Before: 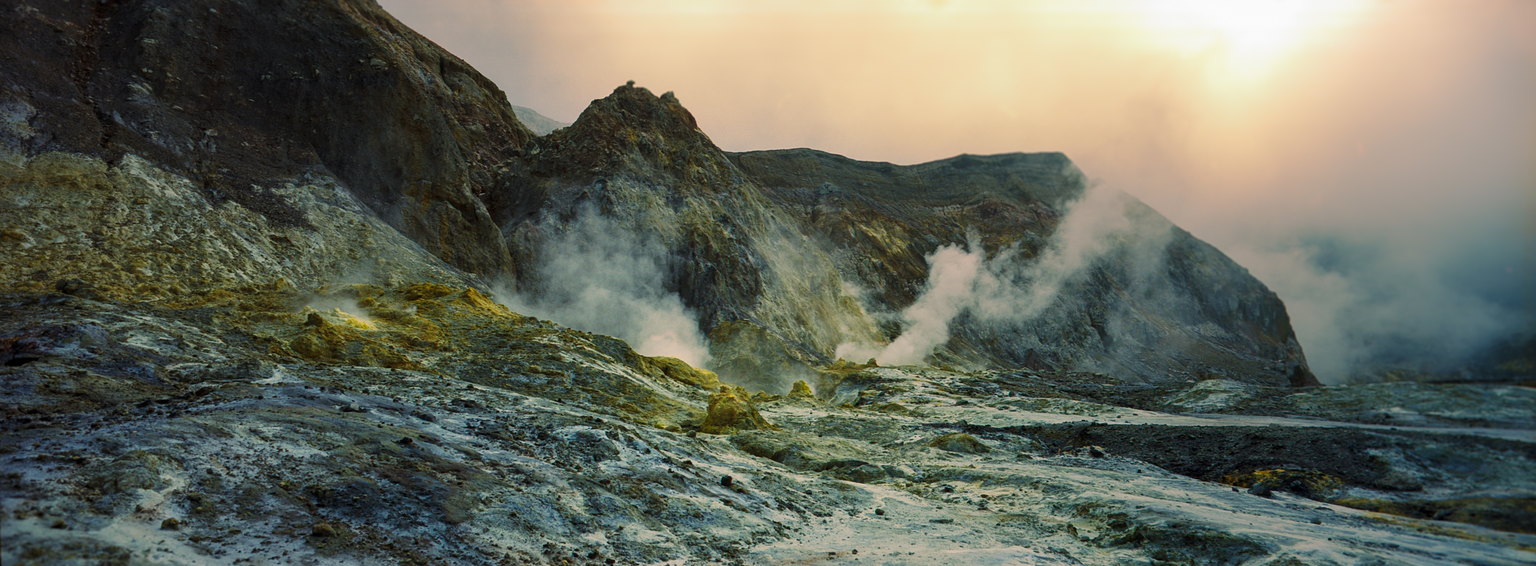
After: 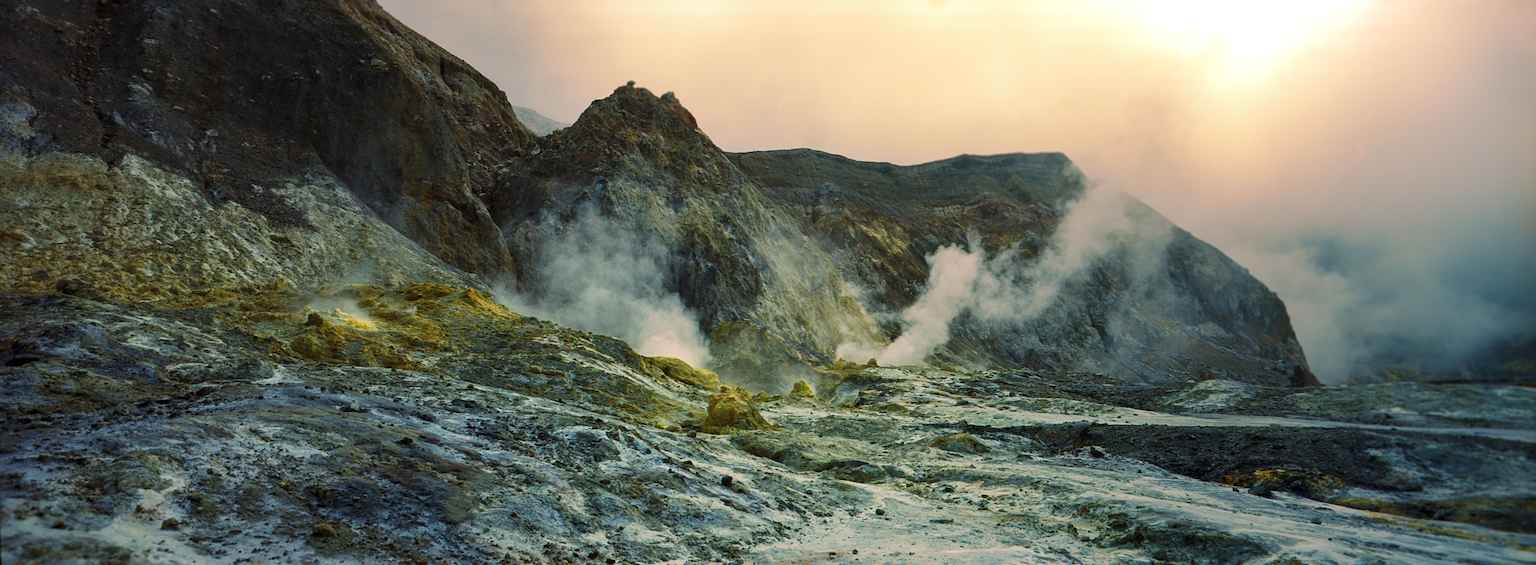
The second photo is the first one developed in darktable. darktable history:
exposure: exposure 0.176 EV, compensate exposure bias true, compensate highlight preservation false
